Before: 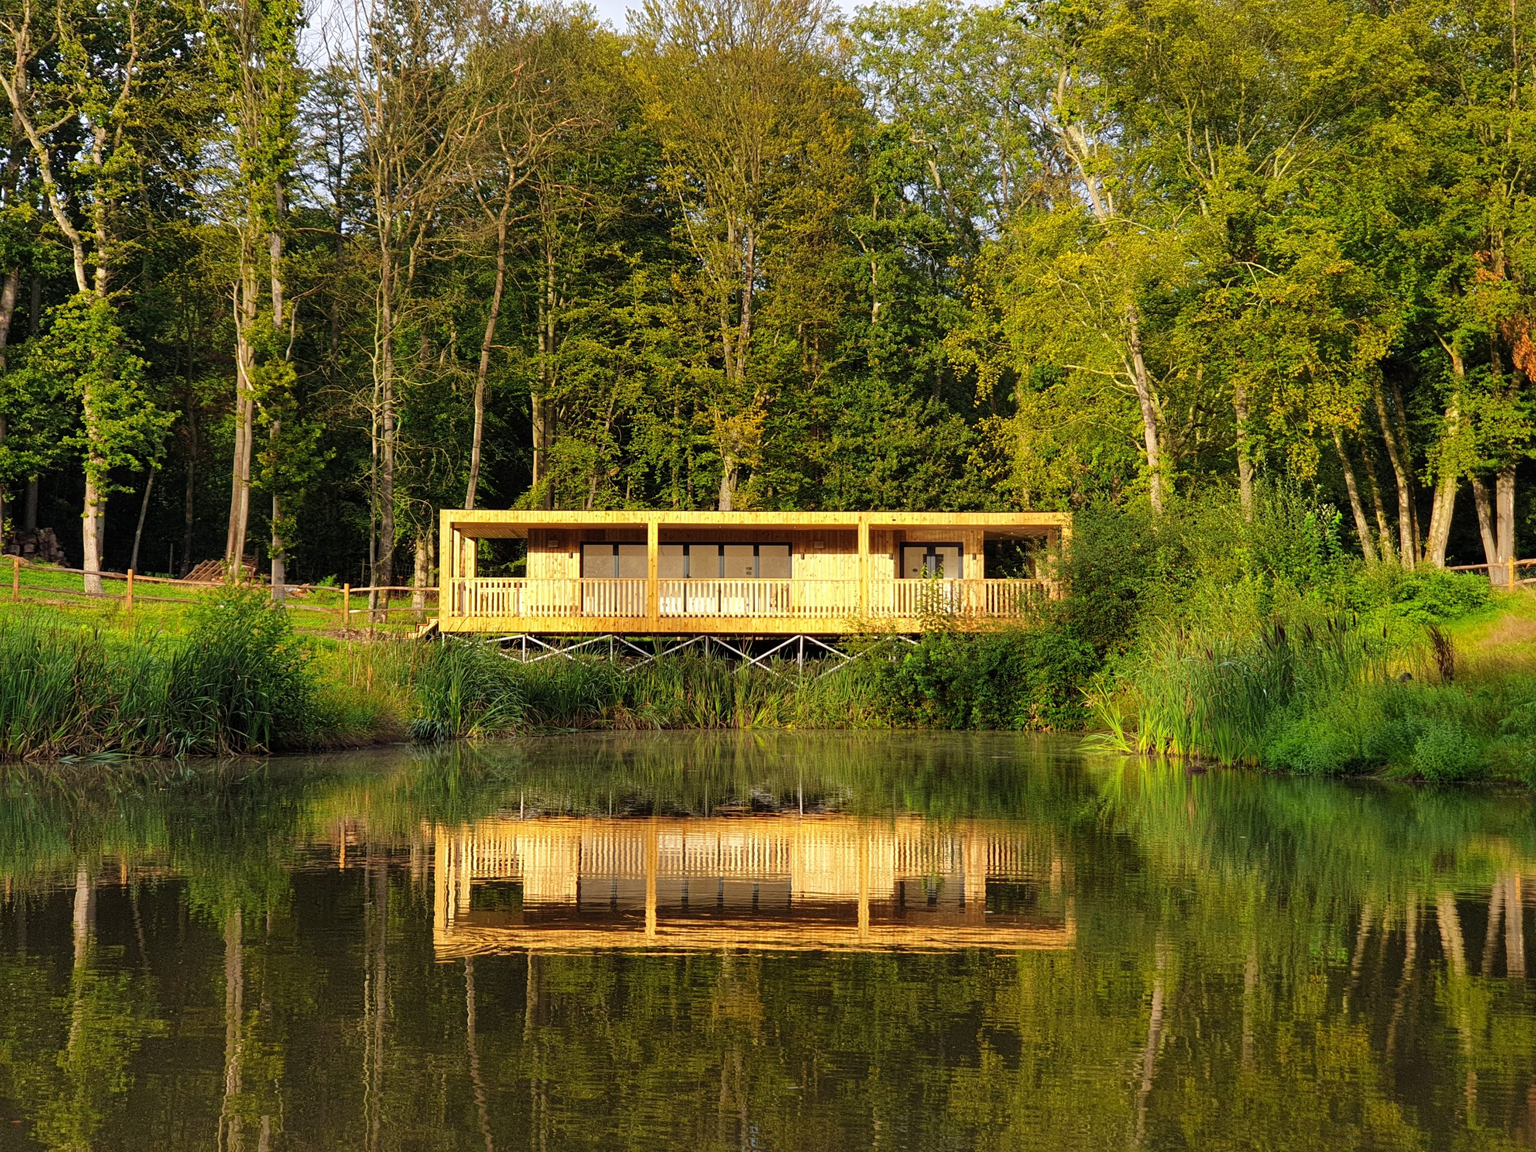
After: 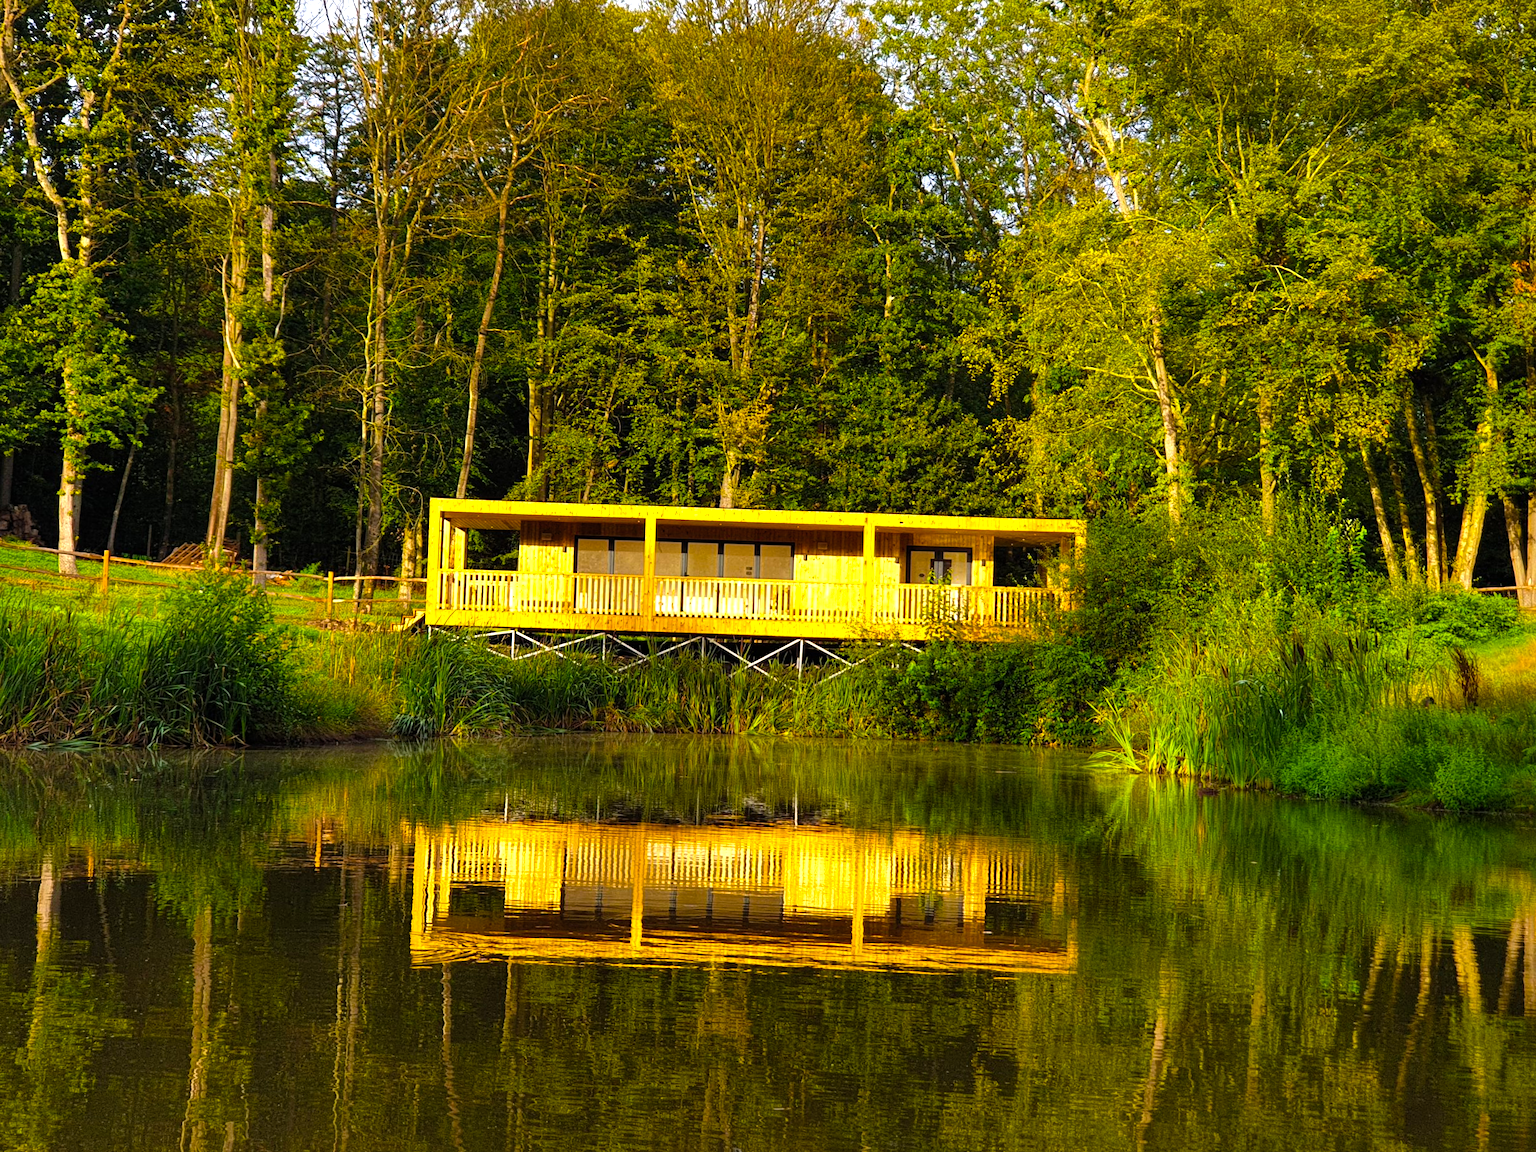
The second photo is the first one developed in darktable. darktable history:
crop and rotate: angle -1.69°
color balance rgb: linear chroma grading › global chroma 9%, perceptual saturation grading › global saturation 36%, perceptual brilliance grading › global brilliance 15%, perceptual brilliance grading › shadows -35%, global vibrance 15%
shadows and highlights: shadows 25, highlights -25
